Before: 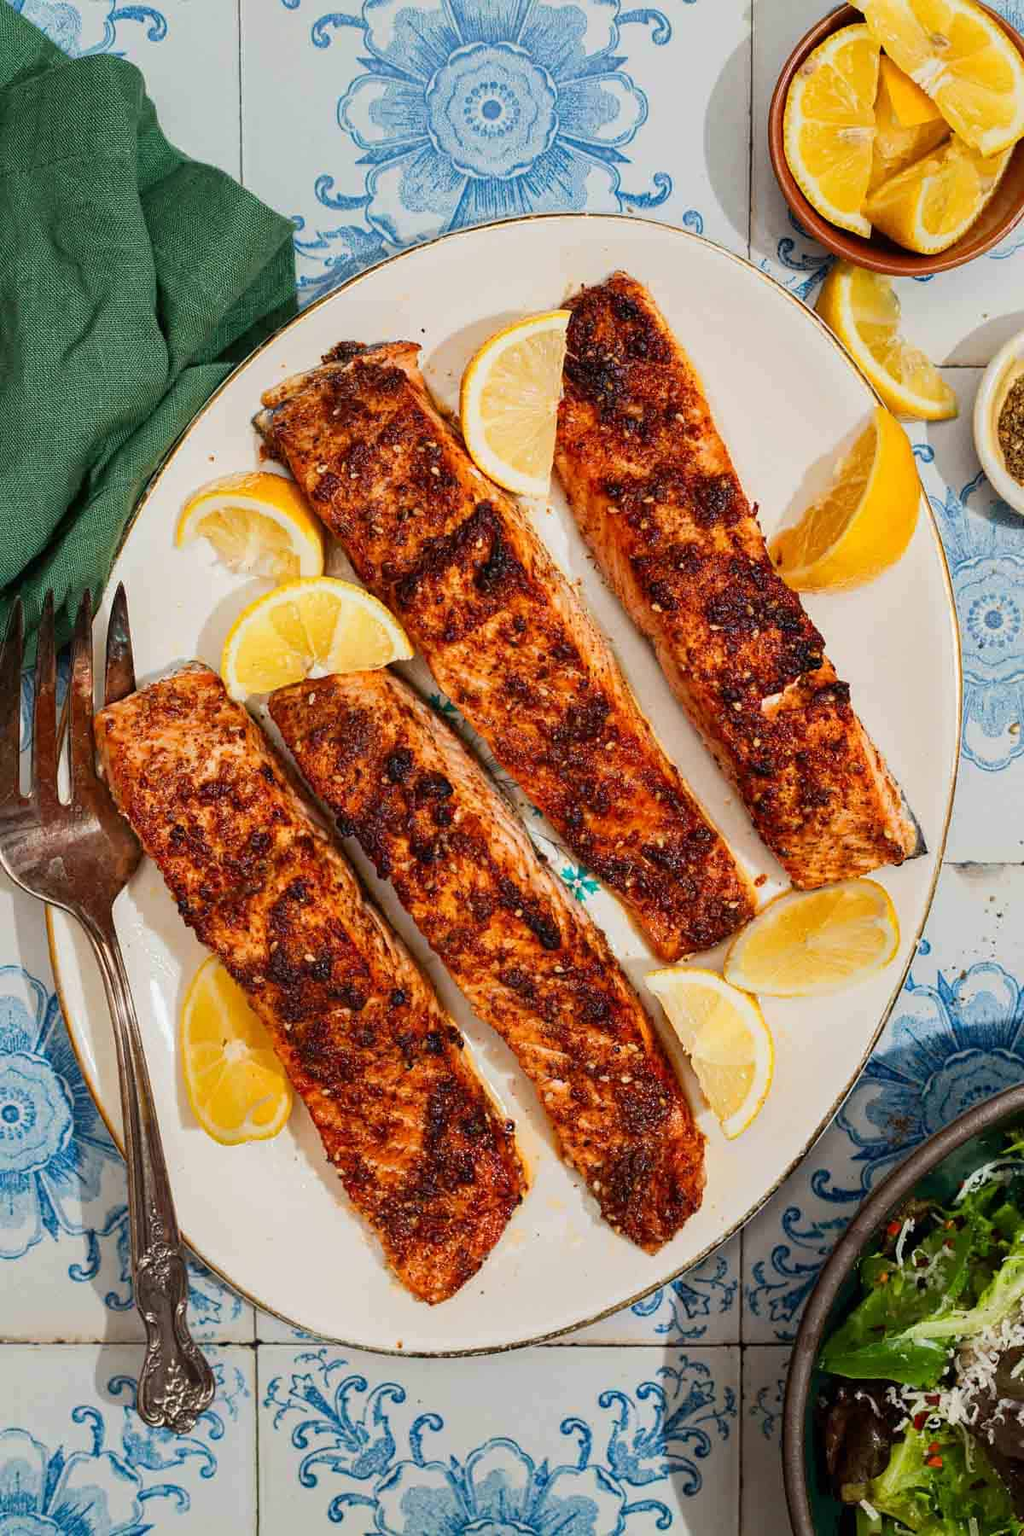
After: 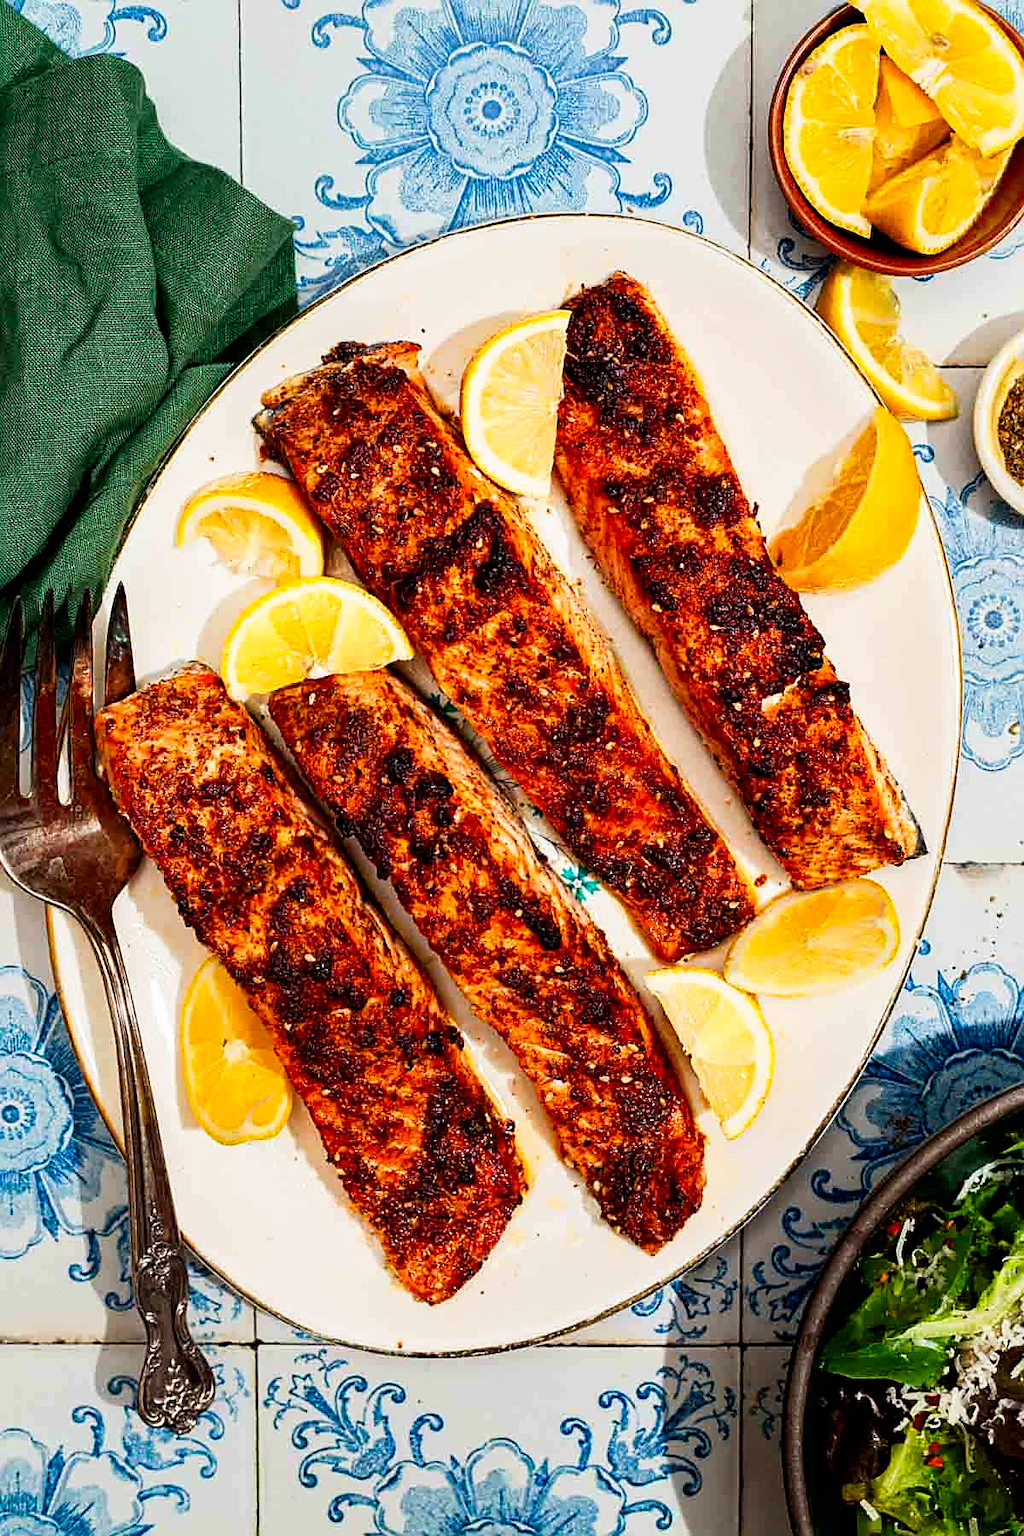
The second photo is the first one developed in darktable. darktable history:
tone equalizer: on, module defaults
sharpen: on, module defaults
tone curve: curves: ch0 [(0, 0) (0.003, 0) (0.011, 0.001) (0.025, 0.002) (0.044, 0.004) (0.069, 0.006) (0.1, 0.009) (0.136, 0.03) (0.177, 0.076) (0.224, 0.13) (0.277, 0.202) (0.335, 0.28) (0.399, 0.367) (0.468, 0.46) (0.543, 0.562) (0.623, 0.67) (0.709, 0.787) (0.801, 0.889) (0.898, 0.972) (1, 1)], preserve colors none
